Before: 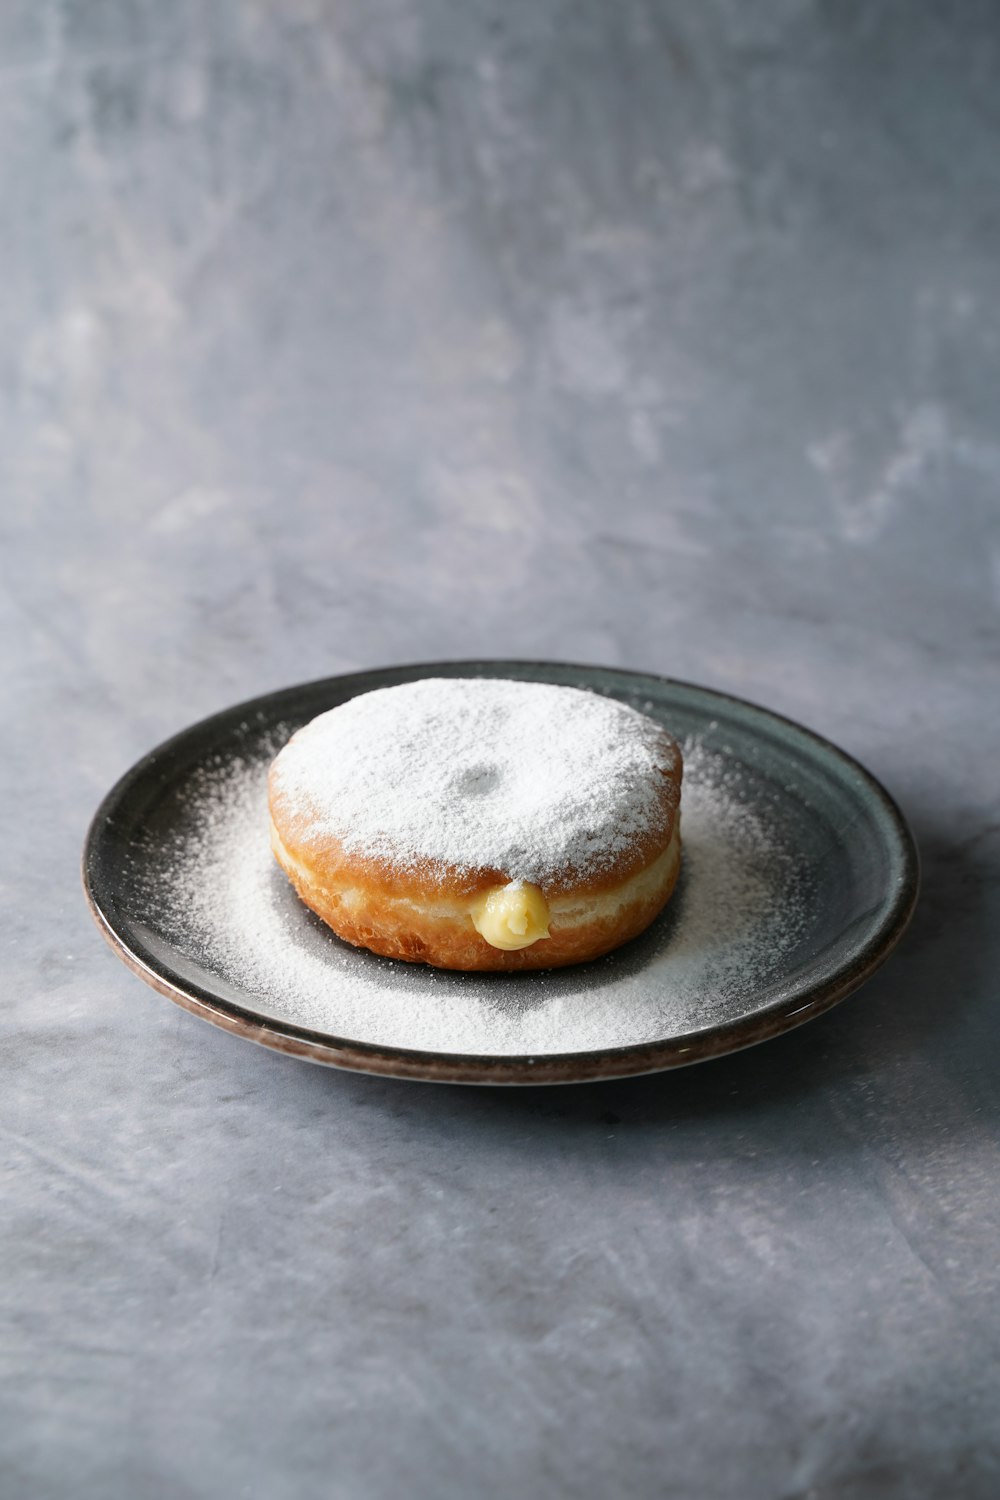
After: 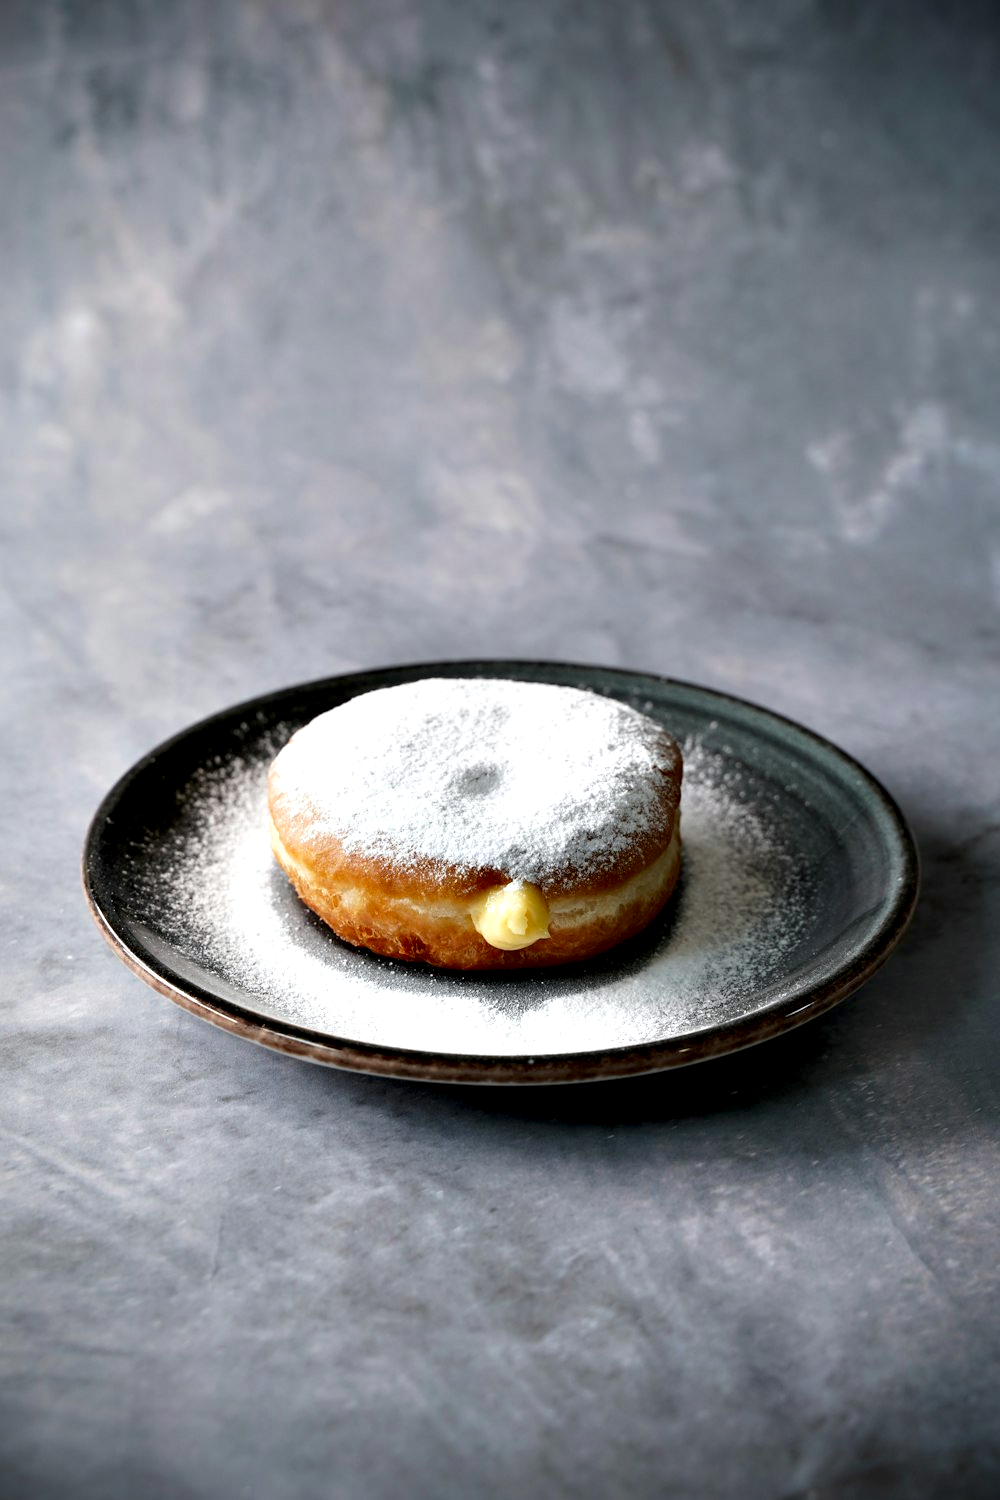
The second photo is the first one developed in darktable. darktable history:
vignetting: brightness -0.991, saturation 0.496, unbound false
contrast equalizer: octaves 7, y [[0.6 ×6], [0.55 ×6], [0 ×6], [0 ×6], [0 ×6]]
